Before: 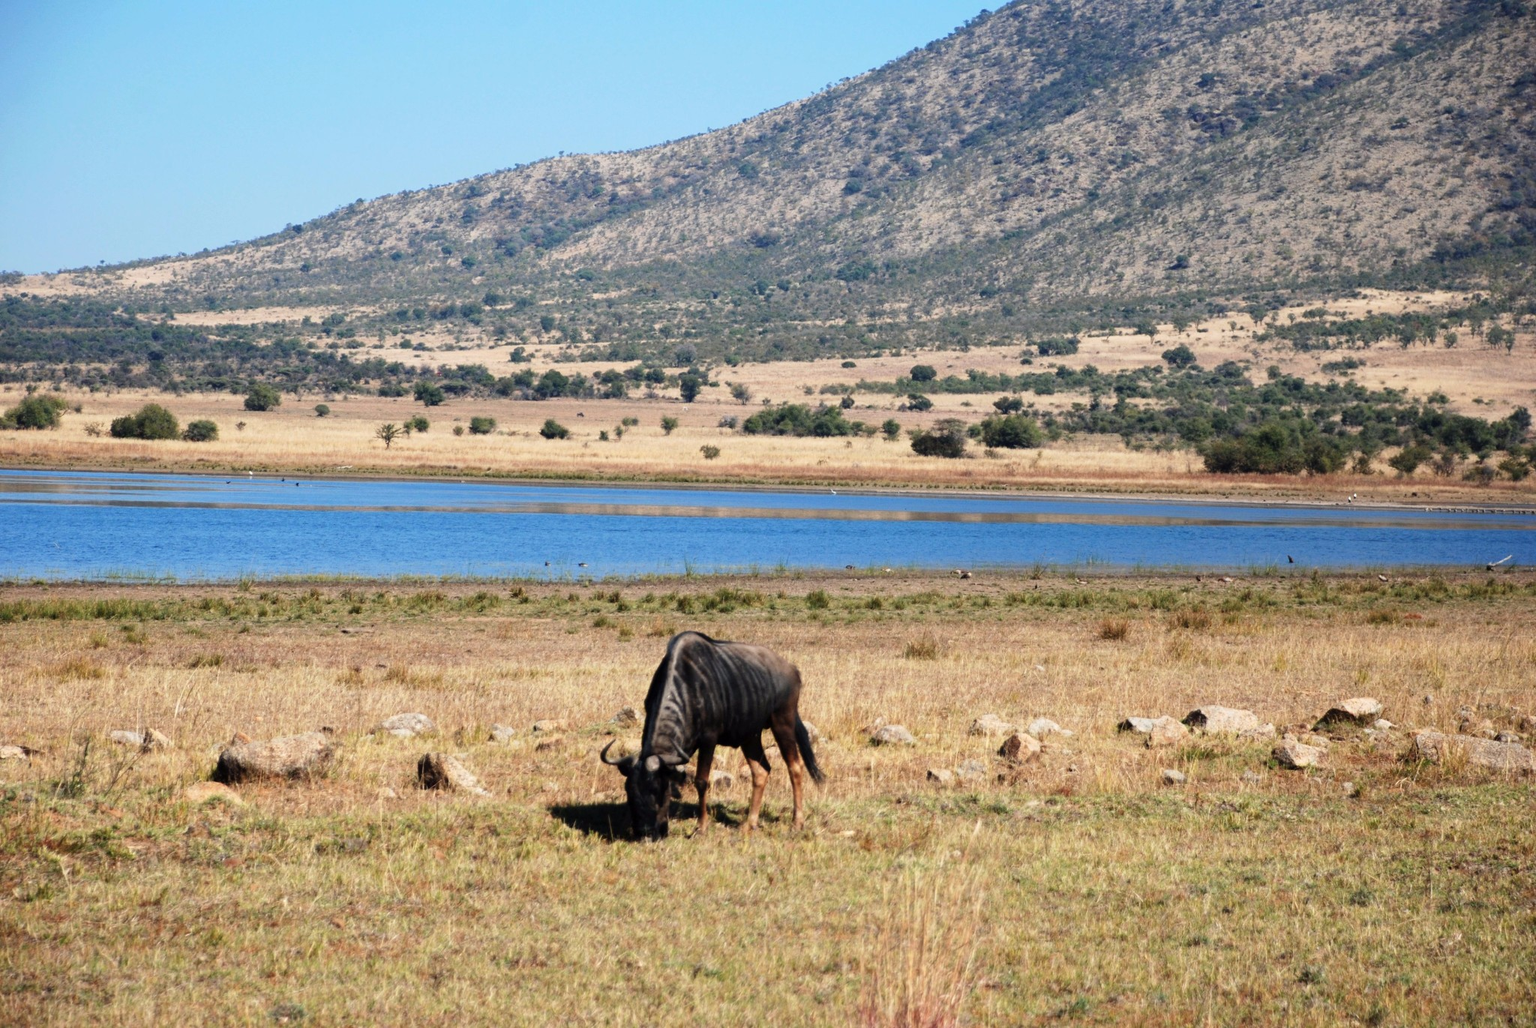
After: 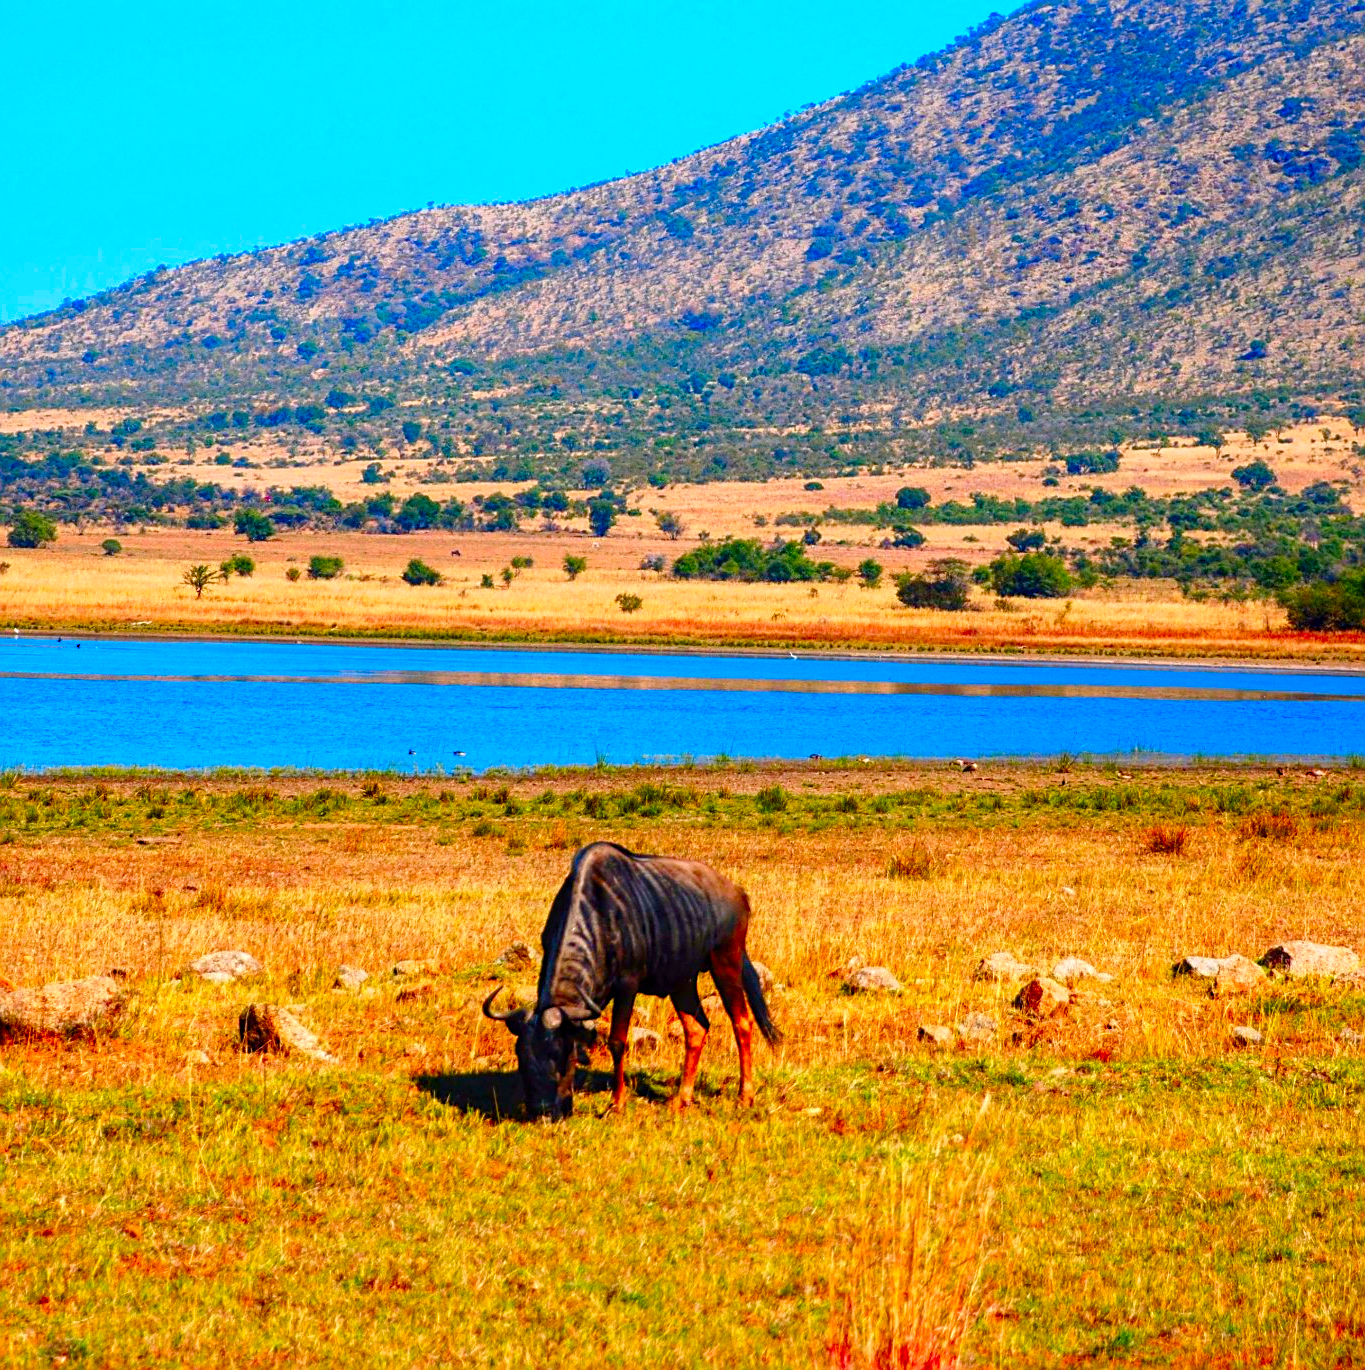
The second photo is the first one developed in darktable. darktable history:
sharpen: on, module defaults
crop and rotate: left 15.567%, right 17.753%
exposure: exposure 0.018 EV, compensate highlight preservation false
color correction: highlights a* 1.66, highlights b* -1.7, saturation 2.48
local contrast: on, module defaults
color balance rgb: perceptual saturation grading › global saturation 43.762%, perceptual saturation grading › highlights -49.548%, perceptual saturation grading › shadows 29.267%, global vibrance 23.498%
